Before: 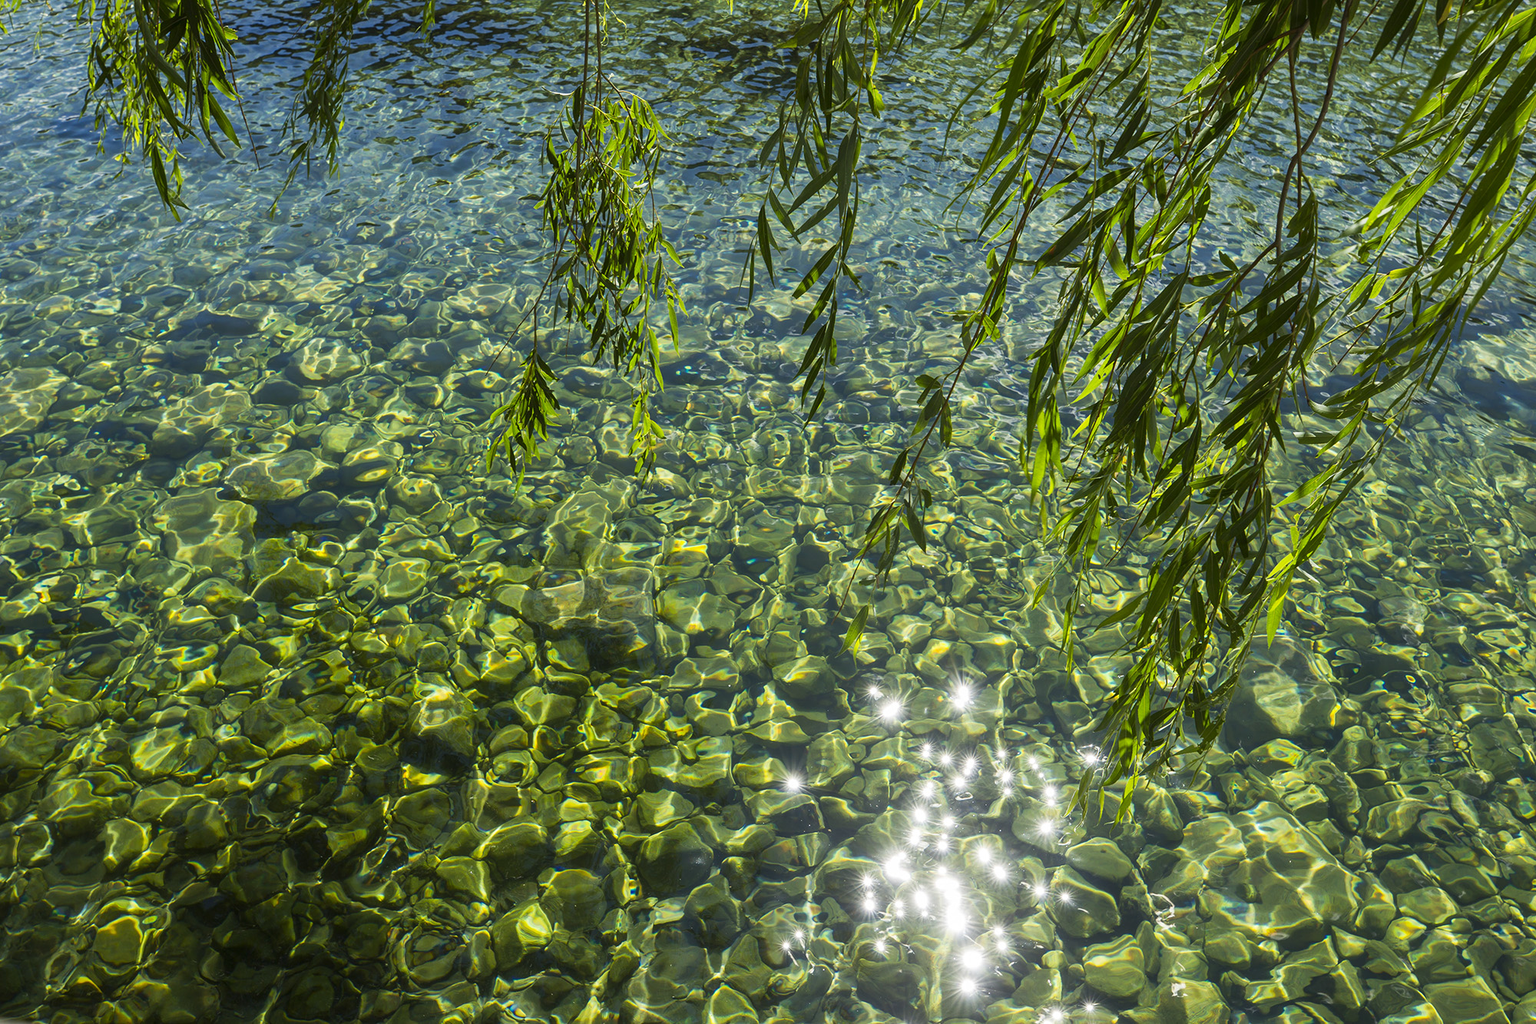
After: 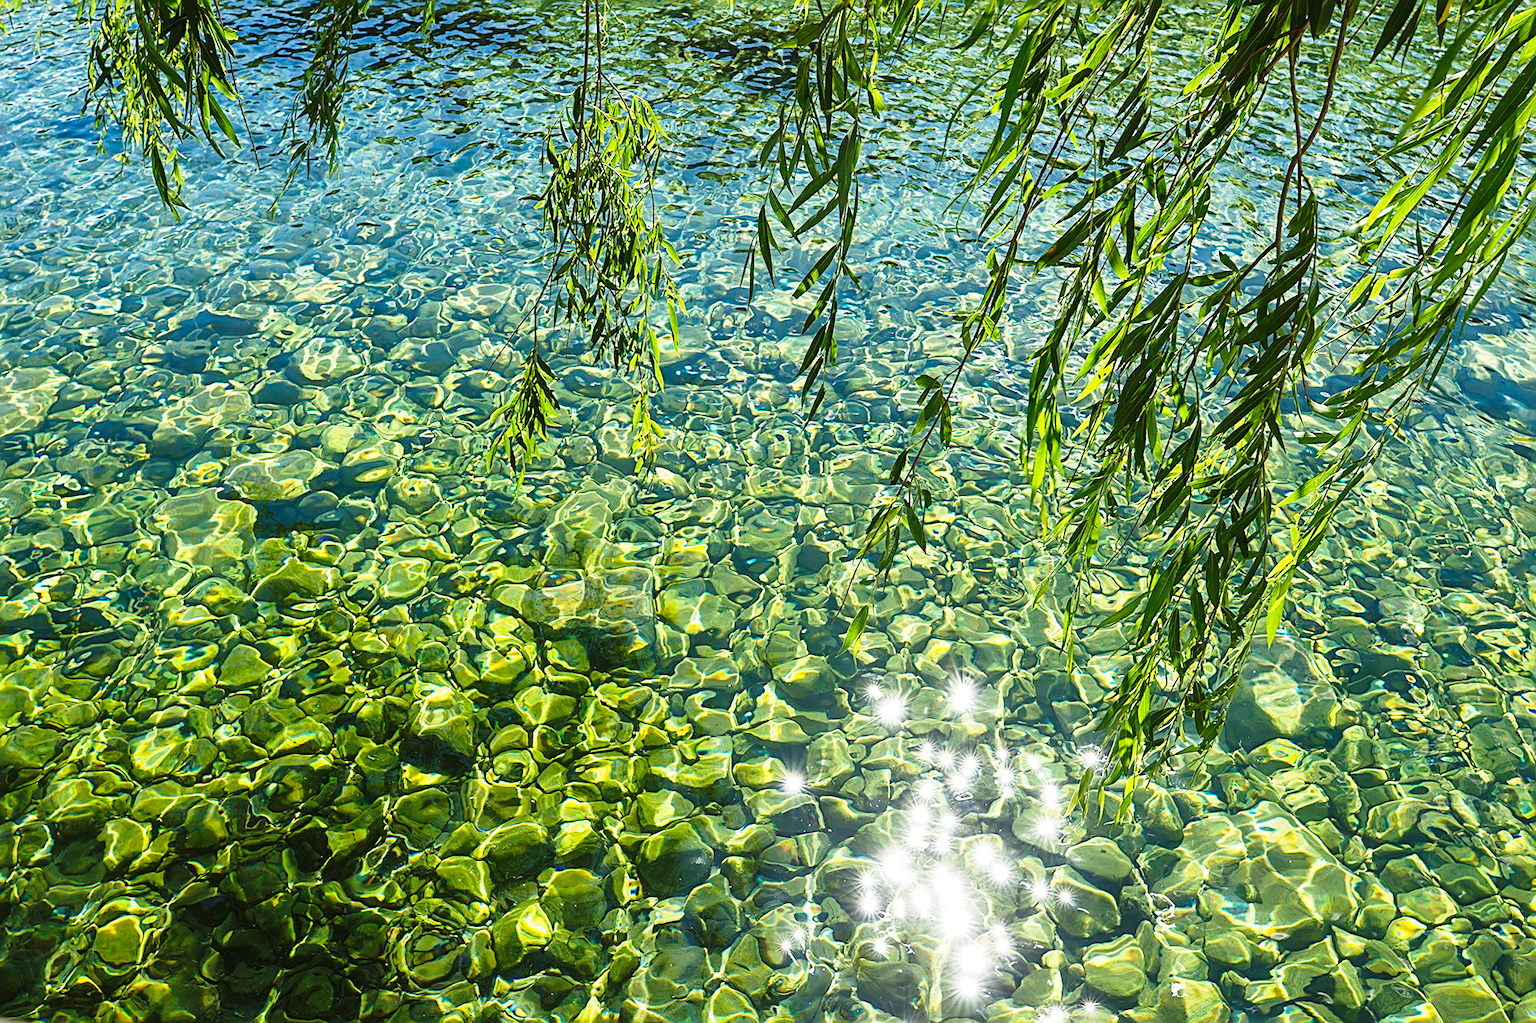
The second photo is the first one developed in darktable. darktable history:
shadows and highlights: soften with gaussian
sharpen: radius 2.543, amount 0.636
contrast equalizer: octaves 7, y [[0.6 ×6], [0.55 ×6], [0 ×6], [0 ×6], [0 ×6]], mix -0.2
exposure: exposure 0.3 EV, compensate highlight preservation false
base curve: curves: ch0 [(0, 0) (0.028, 0.03) (0.121, 0.232) (0.46, 0.748) (0.859, 0.968) (1, 1)], preserve colors none
